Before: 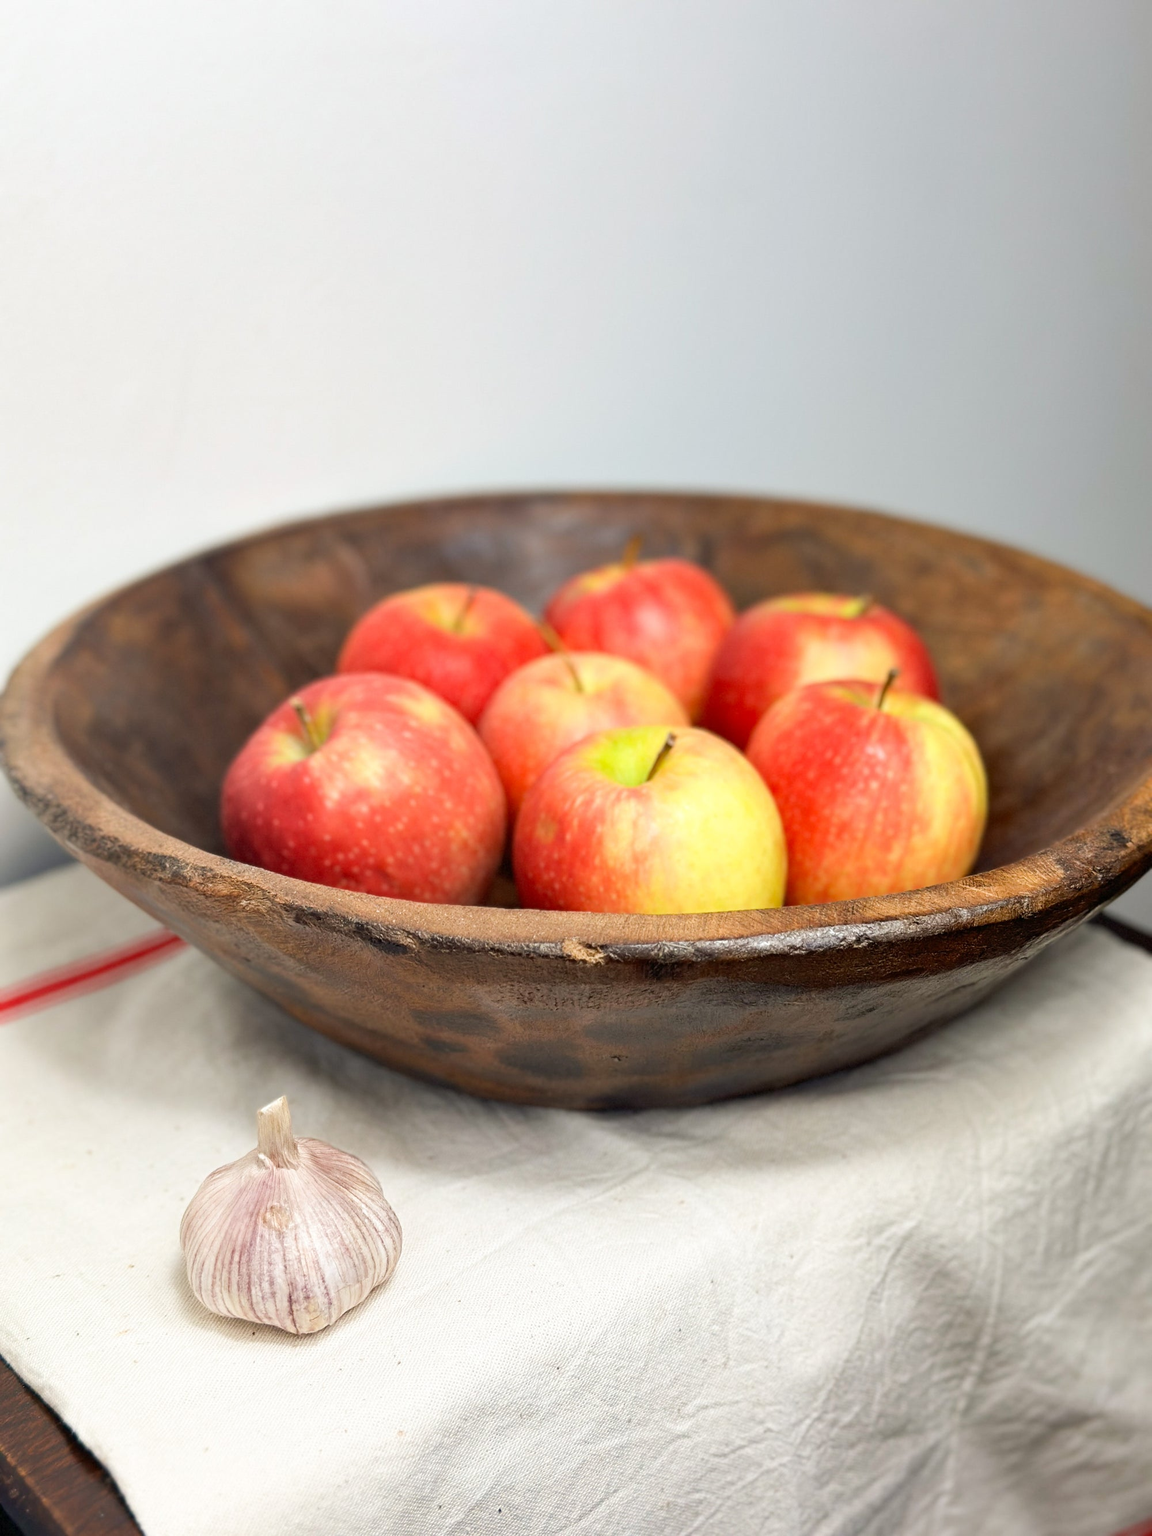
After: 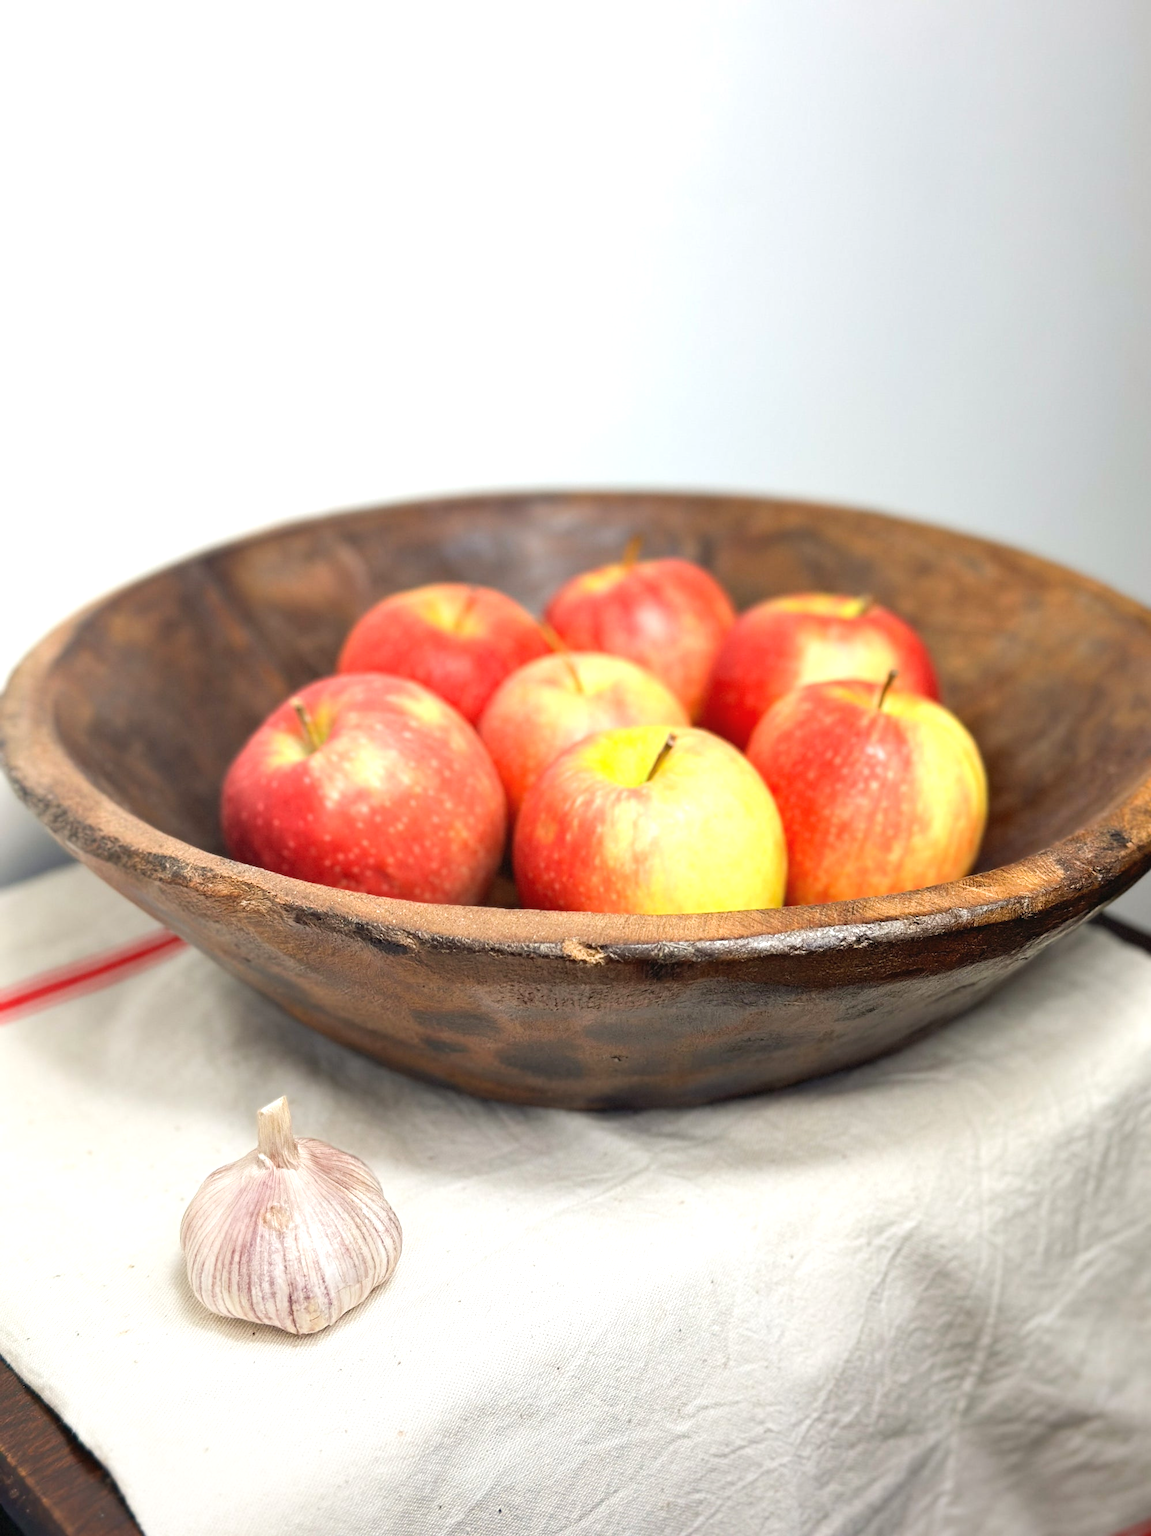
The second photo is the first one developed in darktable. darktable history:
graduated density: rotation -180°, offset 24.95
exposure: black level correction -0.002, exposure 0.54 EV, compensate highlight preservation false
